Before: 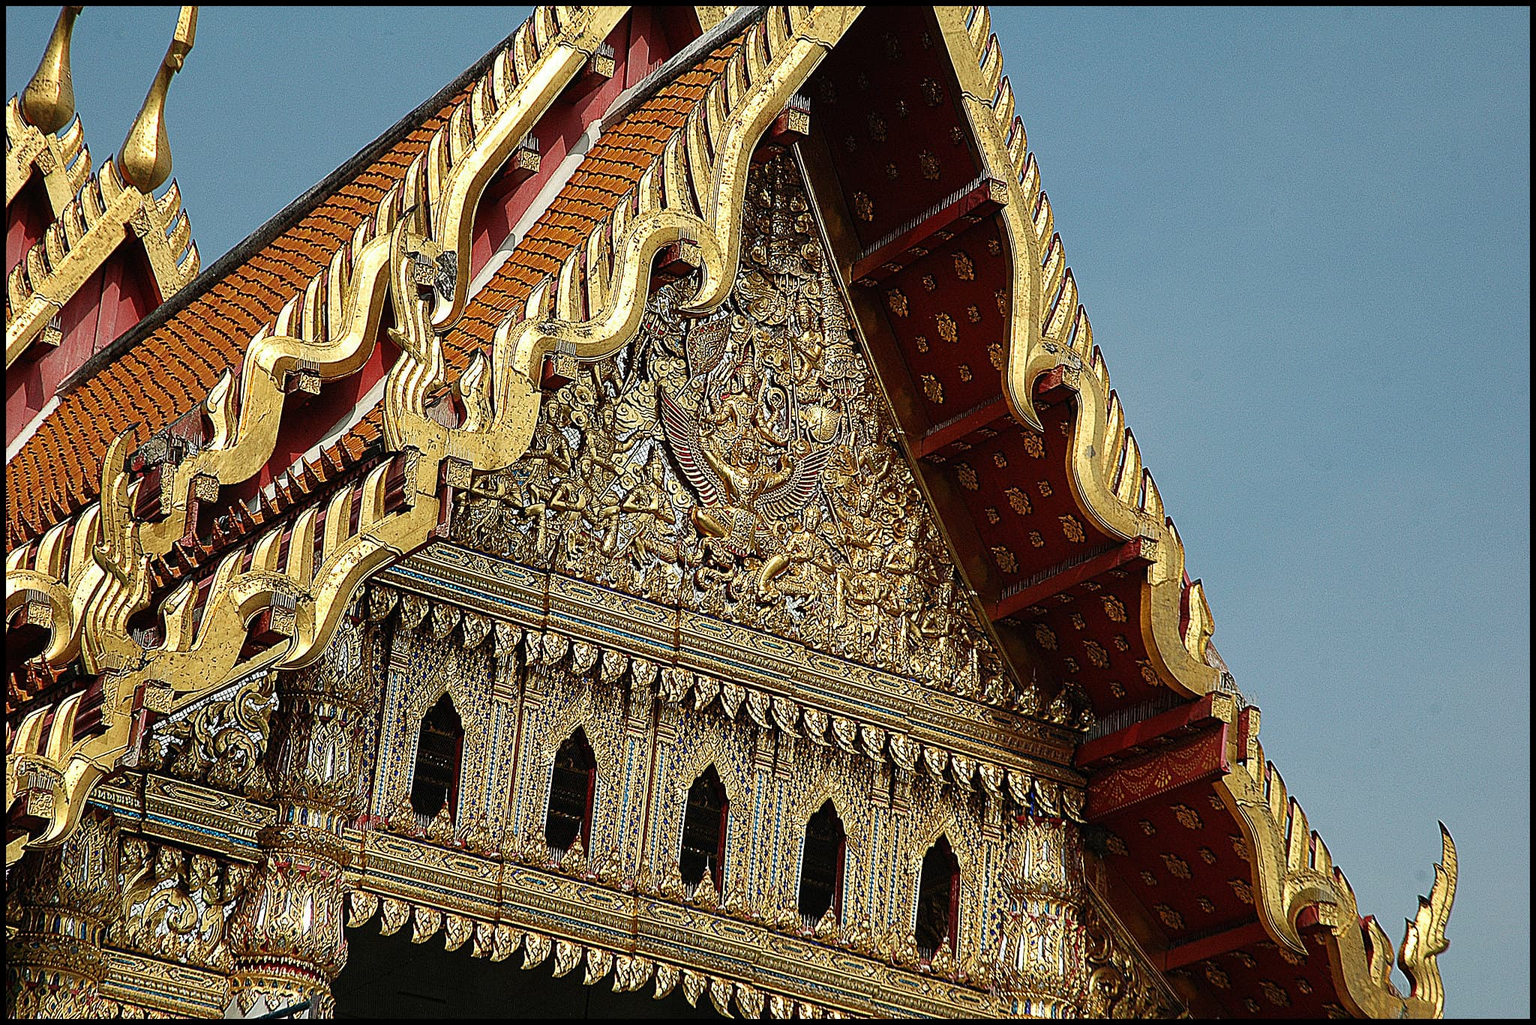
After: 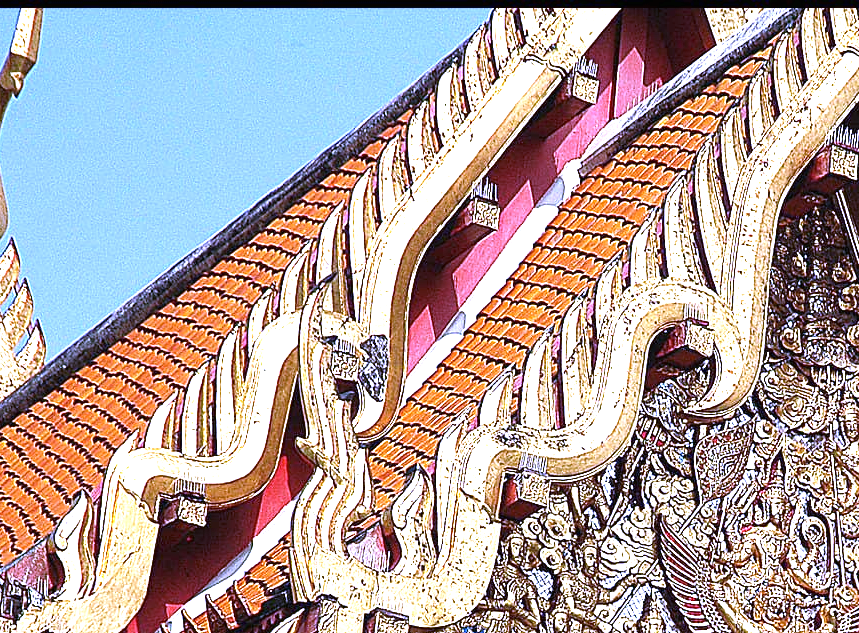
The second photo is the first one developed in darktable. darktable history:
white balance: red 0.98, blue 1.61
exposure: black level correction 0, exposure 1.35 EV, compensate exposure bias true, compensate highlight preservation false
crop and rotate: left 10.817%, top 0.062%, right 47.194%, bottom 53.626%
